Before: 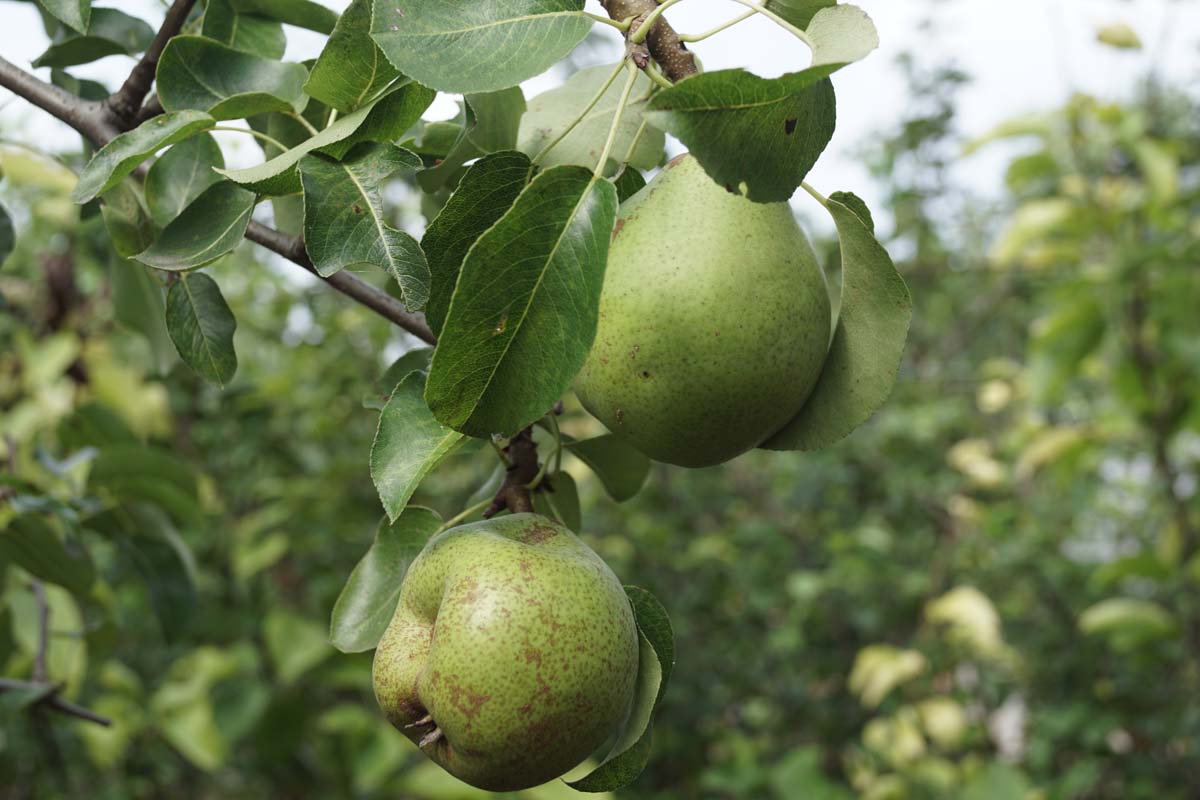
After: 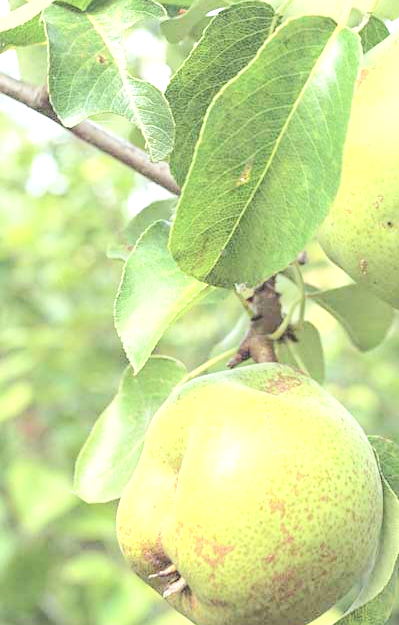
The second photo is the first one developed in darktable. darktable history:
contrast brightness saturation: contrast 0.03, brightness 0.059, saturation 0.124
sharpen: amount 0.218
crop and rotate: left 21.415%, top 18.792%, right 45.282%, bottom 2.994%
local contrast: on, module defaults
exposure: exposure 0.63 EV, compensate highlight preservation false
tone equalizer: -8 EV 0.266 EV, -7 EV 0.434 EV, -6 EV 0.432 EV, -5 EV 0.277 EV, -3 EV -0.264 EV, -2 EV -0.445 EV, -1 EV -0.413 EV, +0 EV -0.23 EV, edges refinement/feathering 500, mask exposure compensation -1.57 EV, preserve details no
tone curve: curves: ch0 [(0, 0) (0.003, 0.195) (0.011, 0.161) (0.025, 0.21) (0.044, 0.24) (0.069, 0.254) (0.1, 0.283) (0.136, 0.347) (0.177, 0.412) (0.224, 0.455) (0.277, 0.531) (0.335, 0.606) (0.399, 0.679) (0.468, 0.748) (0.543, 0.814) (0.623, 0.876) (0.709, 0.927) (0.801, 0.949) (0.898, 0.962) (1, 1)], color space Lab, independent channels, preserve colors none
levels: levels [0, 0.435, 0.917]
